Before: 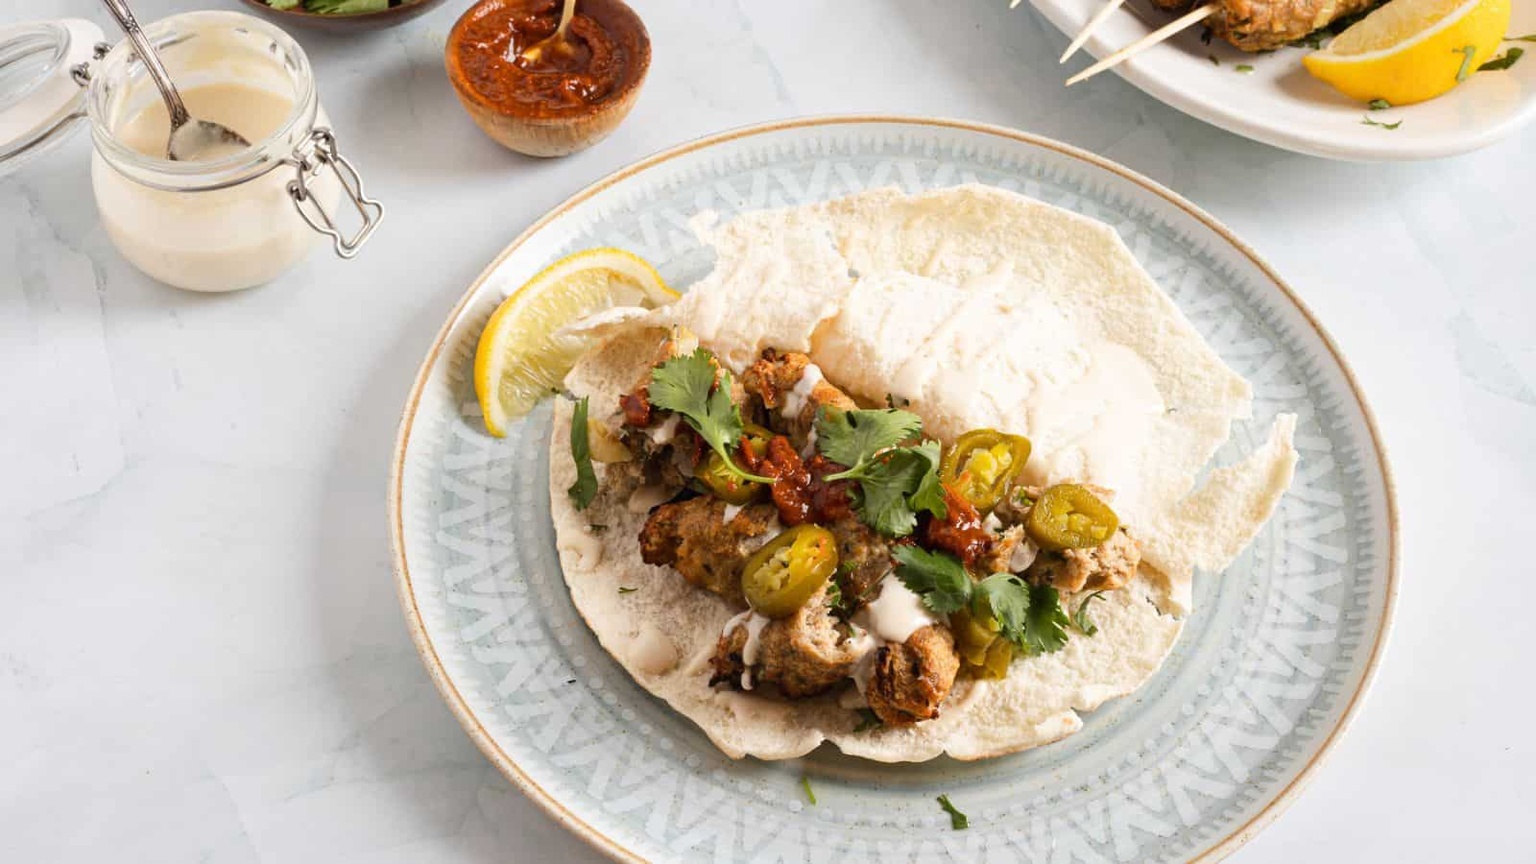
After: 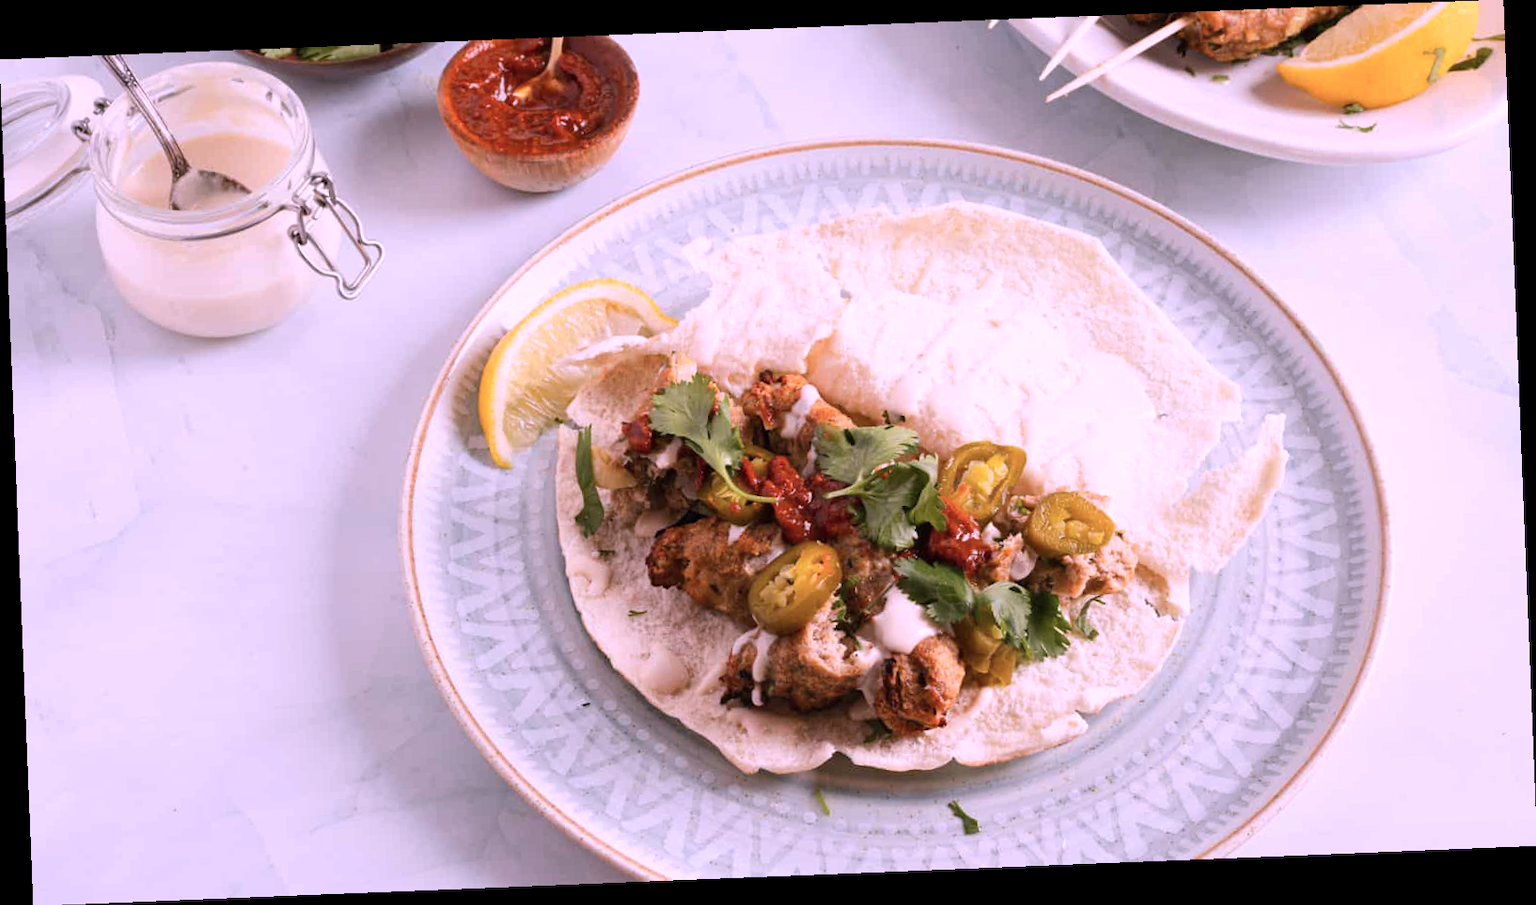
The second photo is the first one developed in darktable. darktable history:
rotate and perspective: rotation -2.29°, automatic cropping off
color correction: highlights a* 15.46, highlights b* -20.56
